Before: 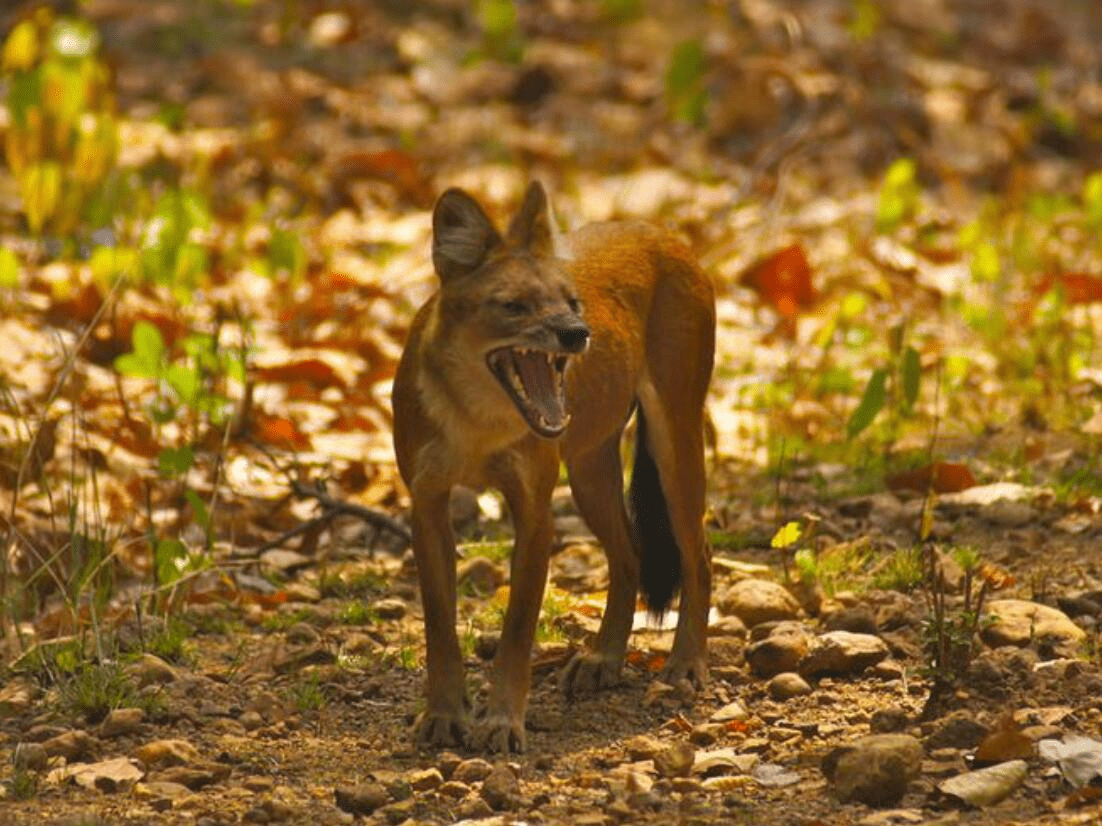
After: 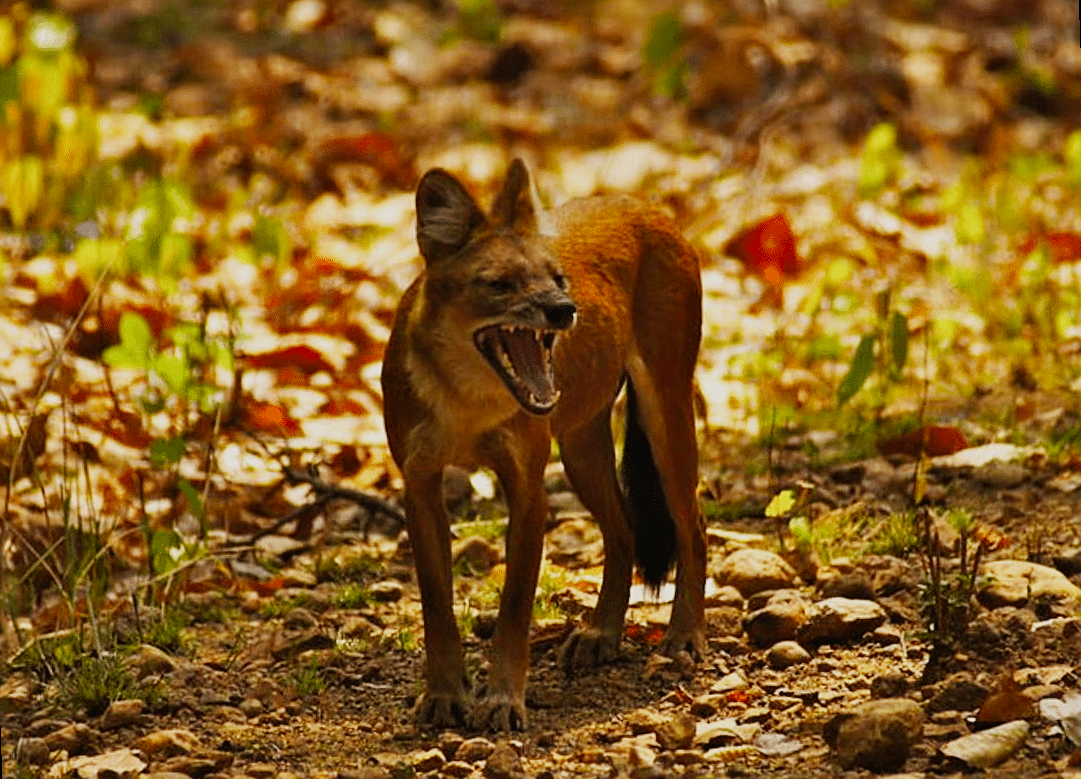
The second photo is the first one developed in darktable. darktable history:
sharpen: on, module defaults
sigmoid: contrast 1.7, skew -0.2, preserve hue 0%, red attenuation 0.1, red rotation 0.035, green attenuation 0.1, green rotation -0.017, blue attenuation 0.15, blue rotation -0.052, base primaries Rec2020
rotate and perspective: rotation -2°, crop left 0.022, crop right 0.978, crop top 0.049, crop bottom 0.951
